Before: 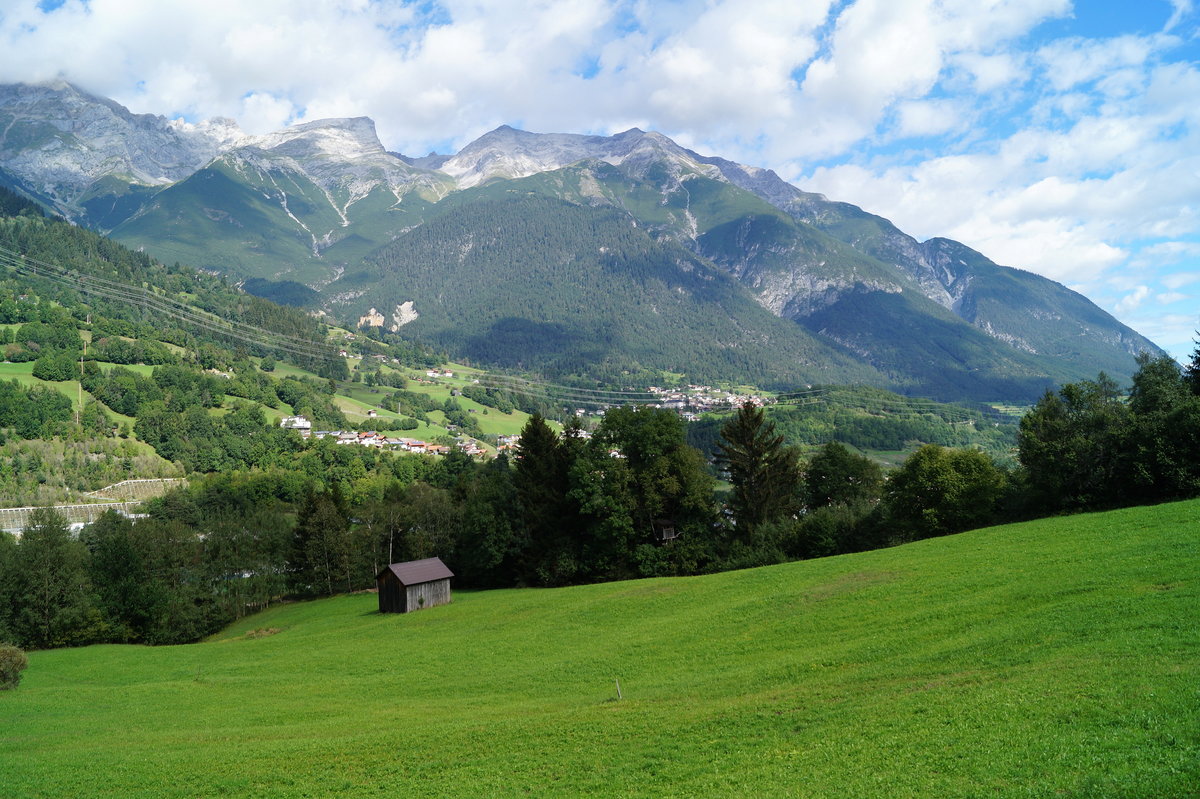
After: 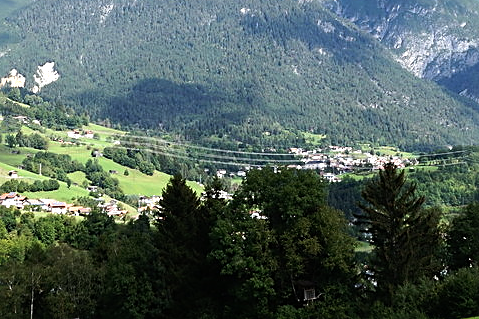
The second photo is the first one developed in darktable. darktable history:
crop: left 30%, top 30%, right 30%, bottom 30%
sharpen: on, module defaults
tone equalizer: -8 EV -0.75 EV, -7 EV -0.7 EV, -6 EV -0.6 EV, -5 EV -0.4 EV, -3 EV 0.4 EV, -2 EV 0.6 EV, -1 EV 0.7 EV, +0 EV 0.75 EV, edges refinement/feathering 500, mask exposure compensation -1.57 EV, preserve details no
